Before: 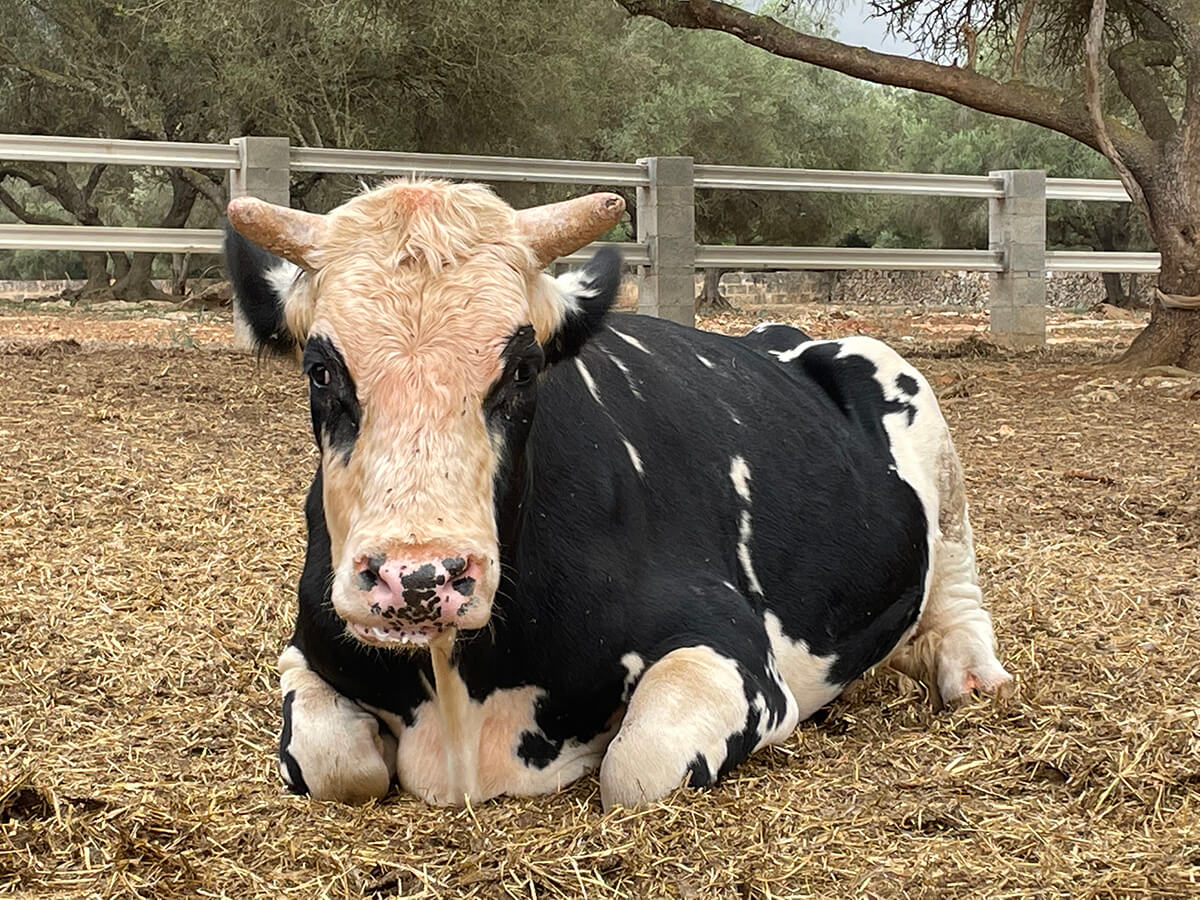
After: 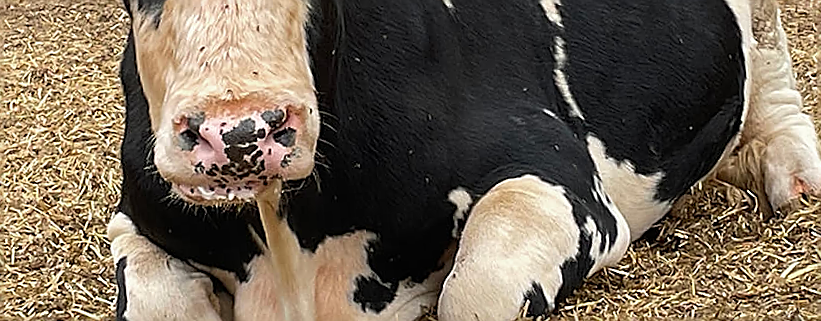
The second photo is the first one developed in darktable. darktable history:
sharpen: radius 1.4, amount 1.25, threshold 0.7
crop: left 18.091%, top 51.13%, right 17.525%, bottom 16.85%
shadows and highlights: shadows -40.15, highlights 62.88, soften with gaussian
rotate and perspective: rotation -5.2°, automatic cropping off
color zones: curves: ch0 [(0, 0.444) (0.143, 0.442) (0.286, 0.441) (0.429, 0.441) (0.571, 0.441) (0.714, 0.441) (0.857, 0.442) (1, 0.444)]
